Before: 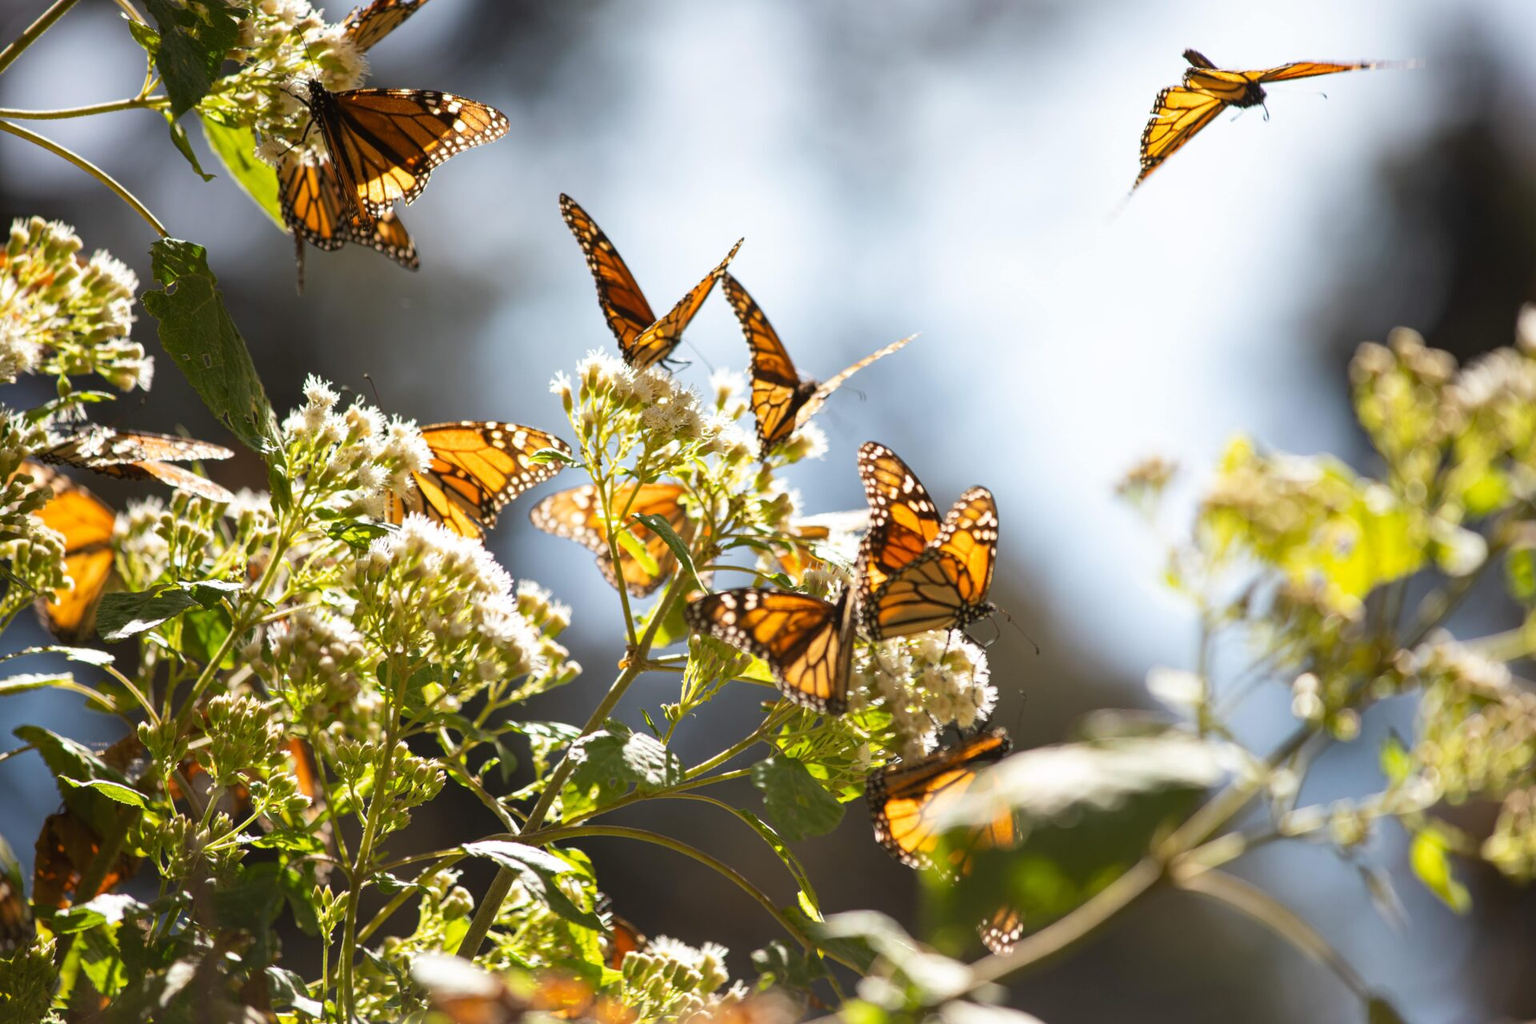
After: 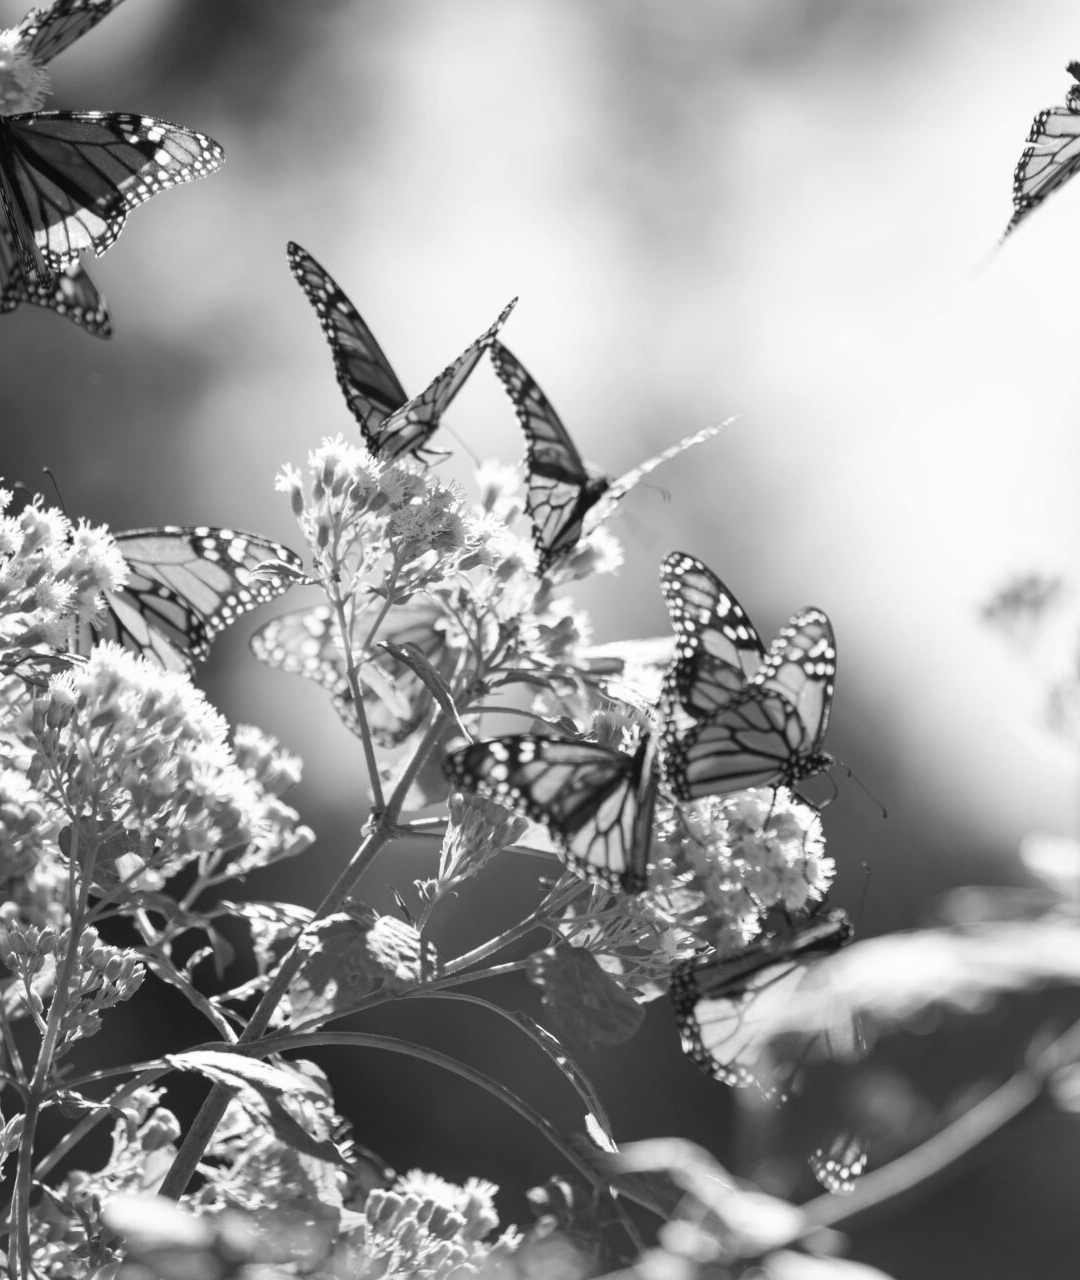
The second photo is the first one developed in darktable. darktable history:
crop: left 21.496%, right 22.254%
monochrome: on, module defaults
